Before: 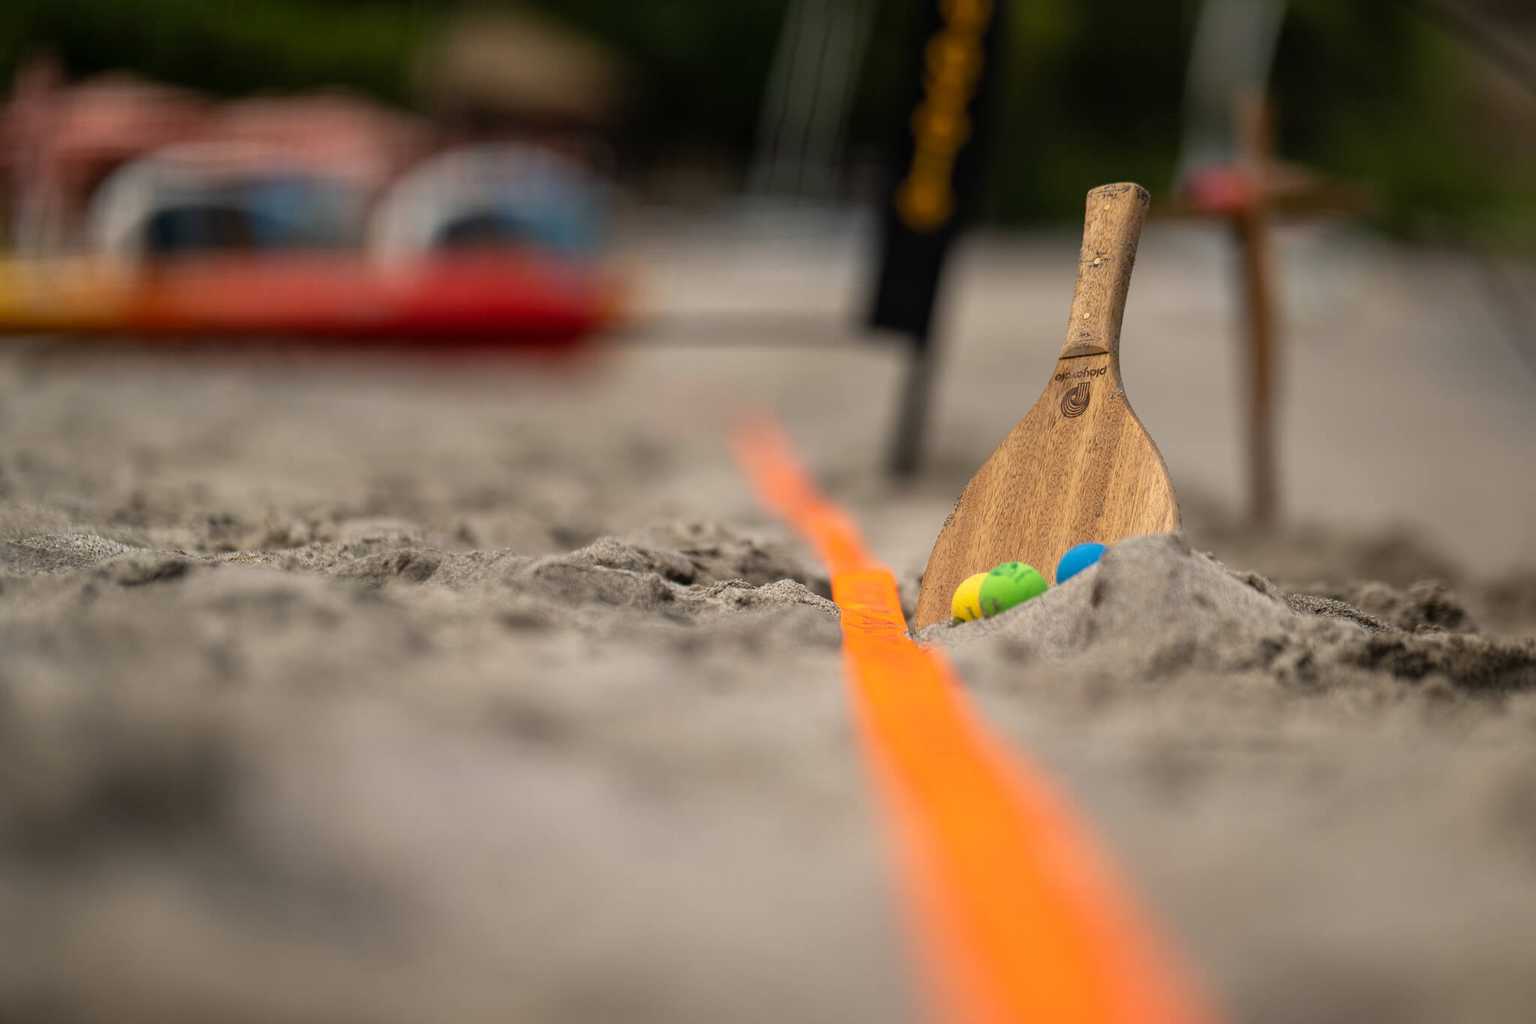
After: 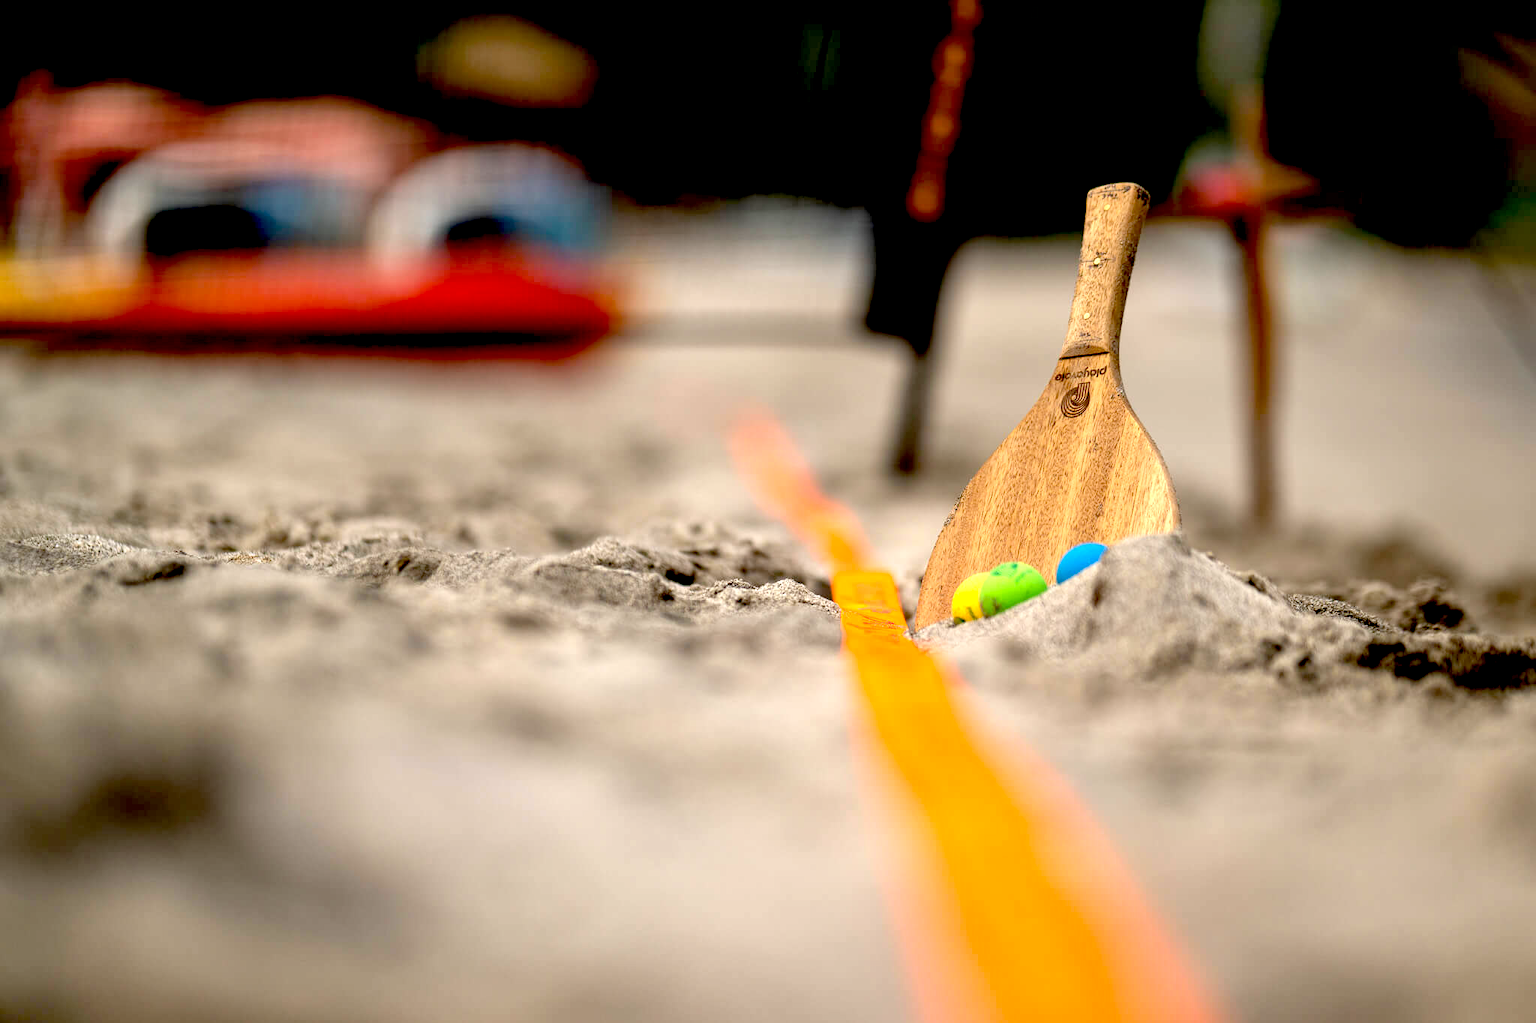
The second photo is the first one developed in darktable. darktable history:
exposure: black level correction 0.035, exposure 0.9 EV, compensate highlight preservation false
